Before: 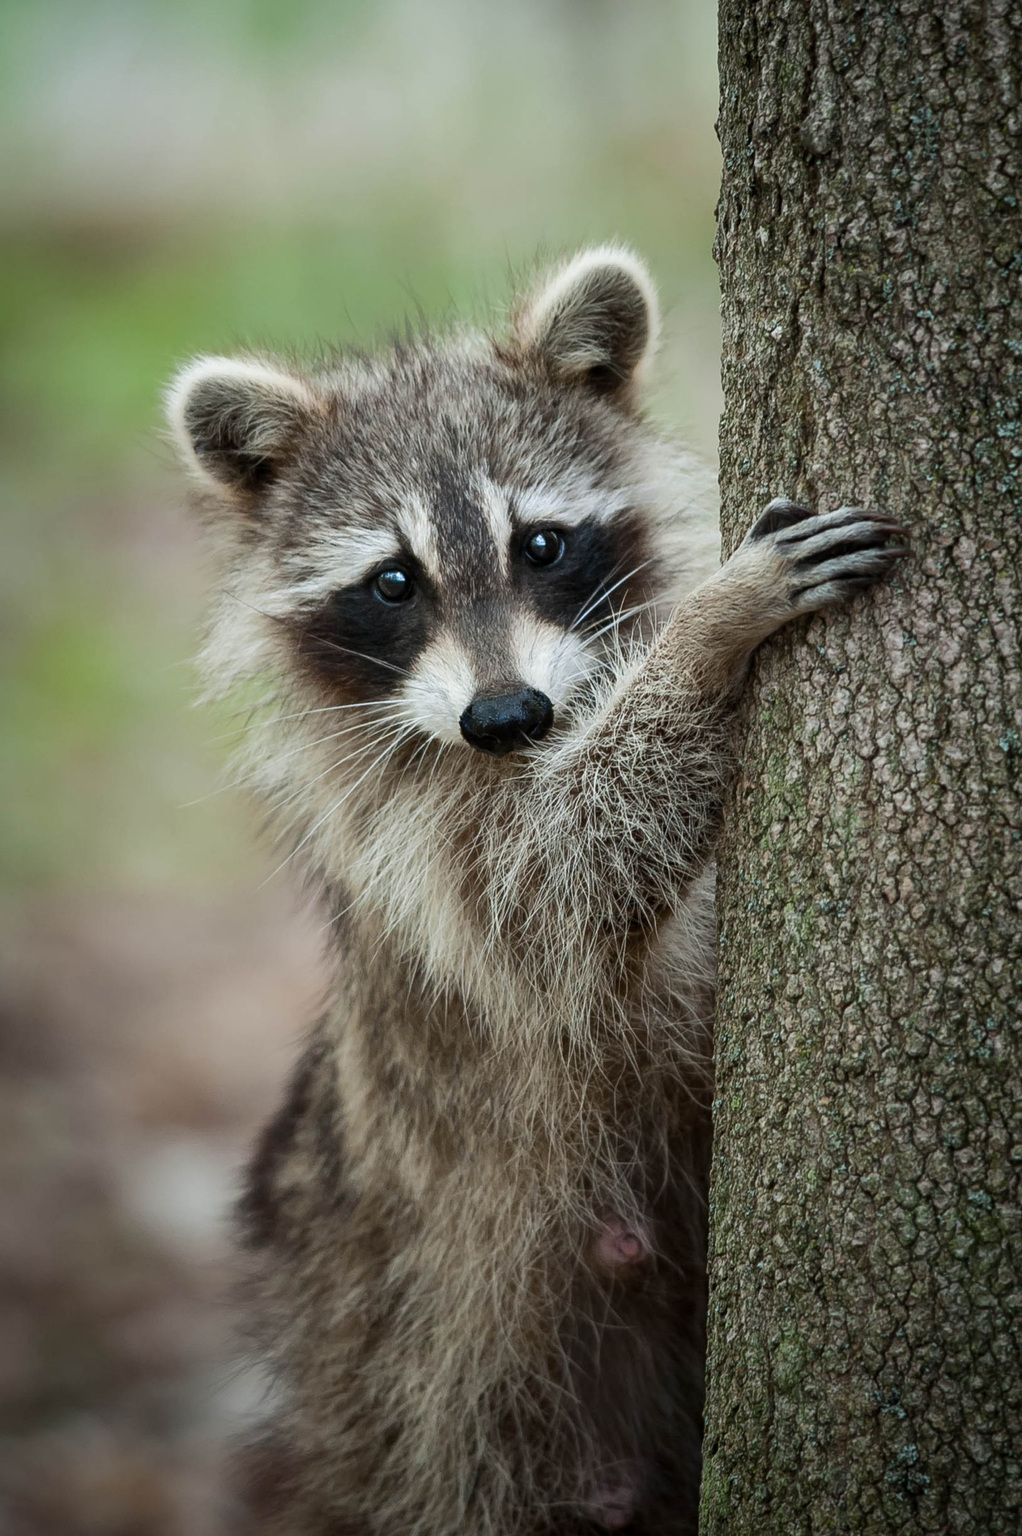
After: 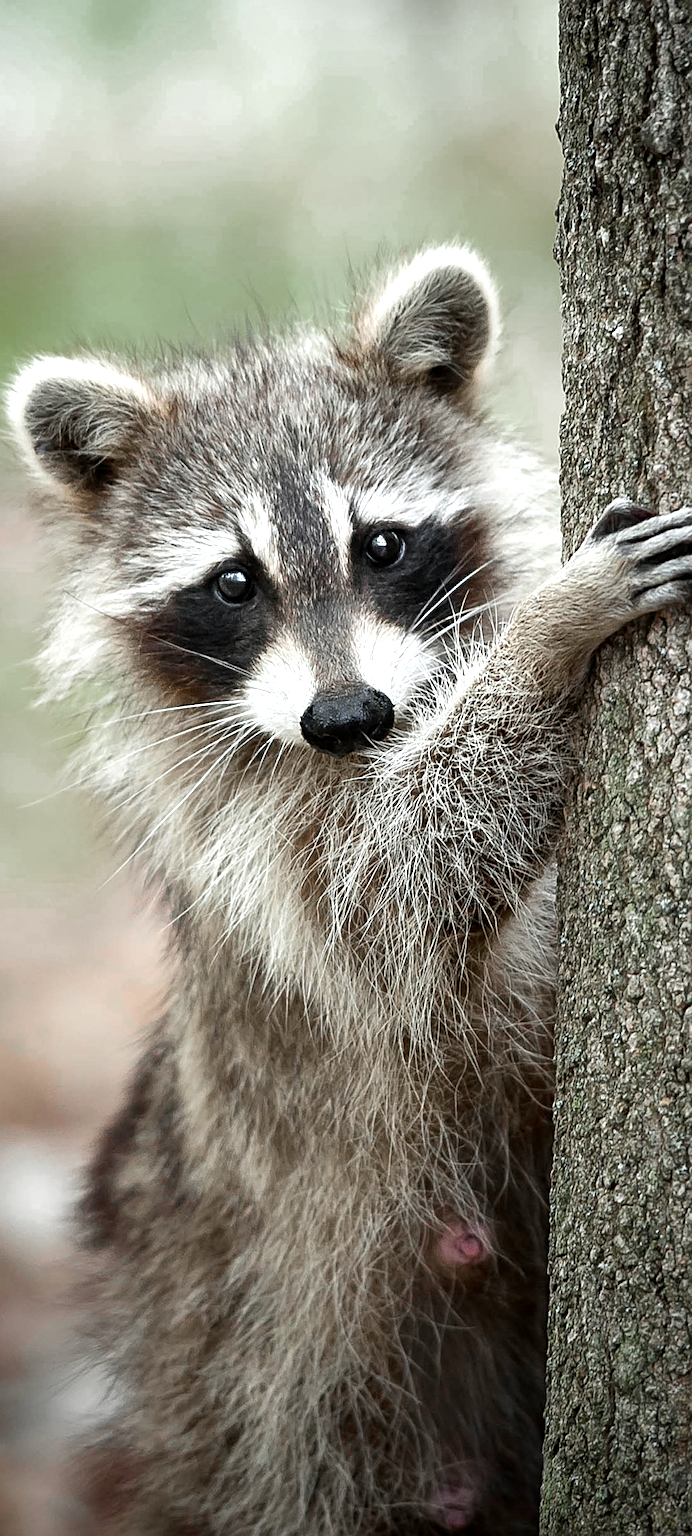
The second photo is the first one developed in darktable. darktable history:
sharpen: on, module defaults
tone equalizer: -8 EV -0.38 EV, -7 EV -0.384 EV, -6 EV -0.37 EV, -5 EV -0.185 EV, -3 EV 0.217 EV, -2 EV 0.305 EV, -1 EV 0.369 EV, +0 EV 0.395 EV
color zones: curves: ch0 [(0, 0.48) (0.209, 0.398) (0.305, 0.332) (0.429, 0.493) (0.571, 0.5) (0.714, 0.5) (0.857, 0.5) (1, 0.48)]; ch1 [(0, 0.736) (0.143, 0.625) (0.225, 0.371) (0.429, 0.256) (0.571, 0.241) (0.714, 0.213) (0.857, 0.48) (1, 0.736)]; ch2 [(0, 0.448) (0.143, 0.498) (0.286, 0.5) (0.429, 0.5) (0.571, 0.5) (0.714, 0.5) (0.857, 0.5) (1, 0.448)]
exposure: black level correction 0.001, exposure 0.499 EV, compensate highlight preservation false
crop and rotate: left 15.665%, right 16.579%
